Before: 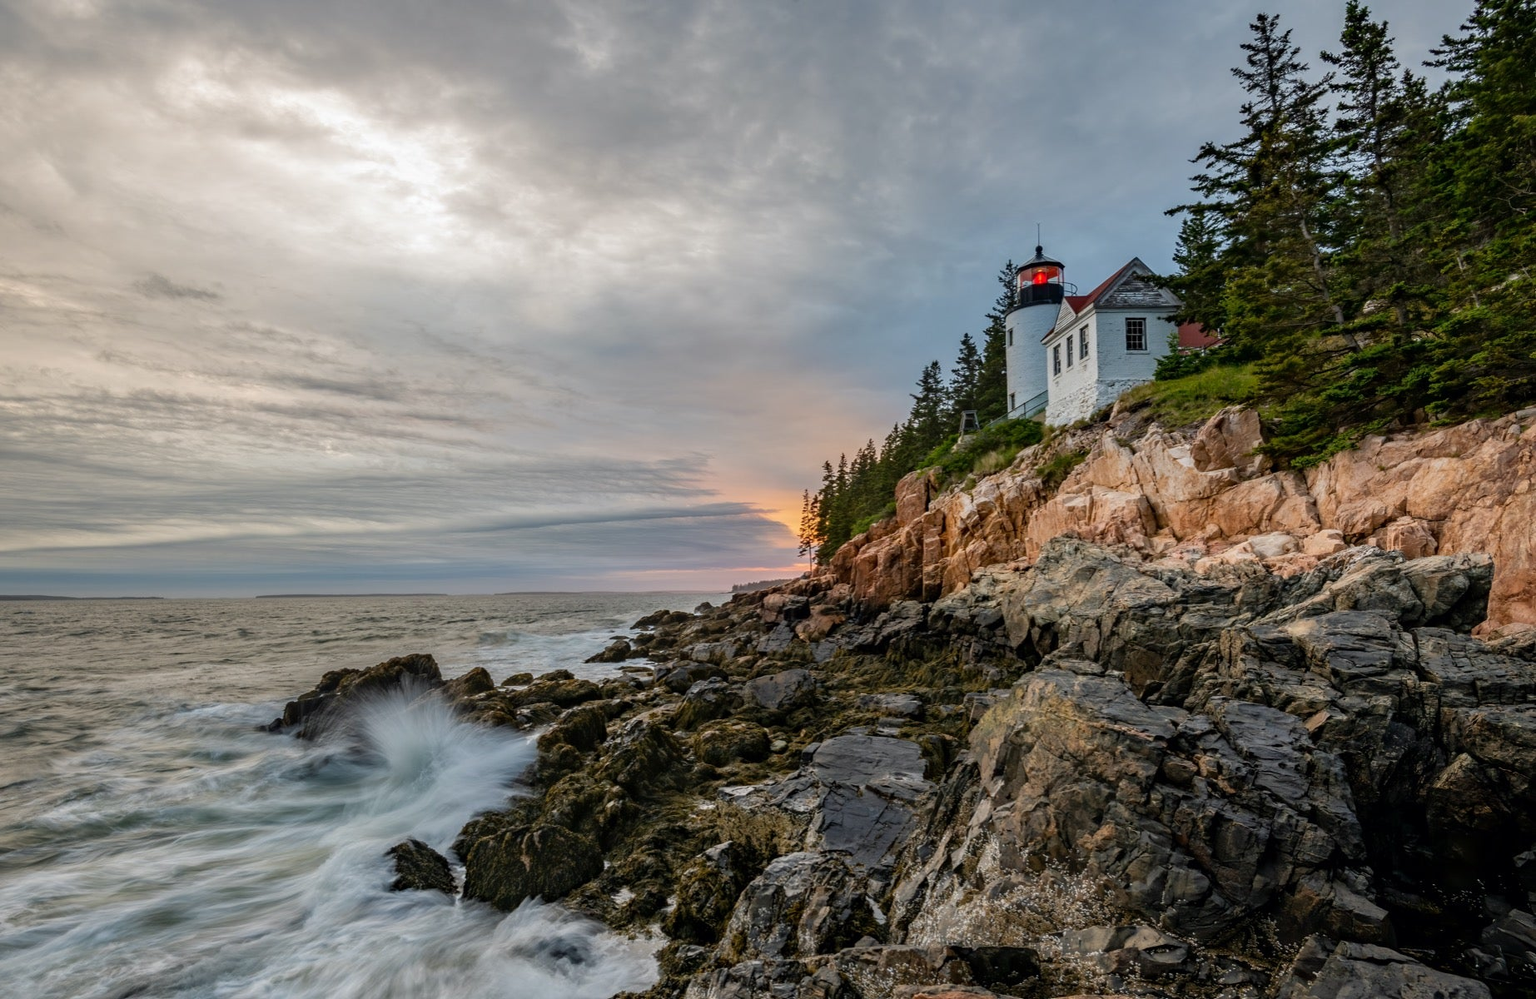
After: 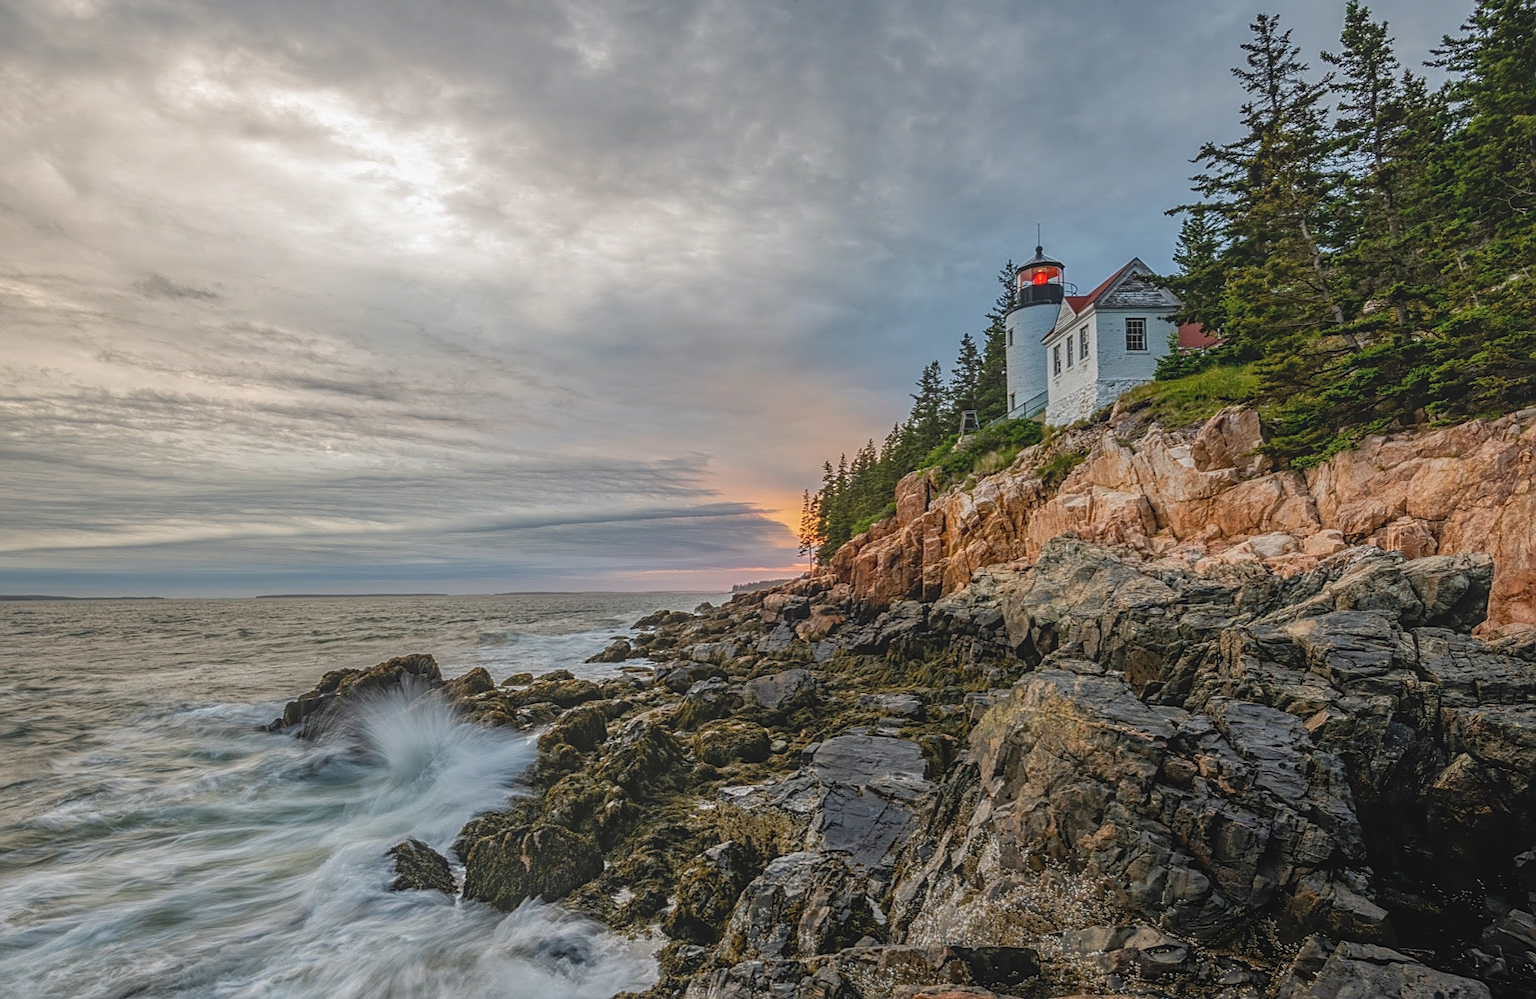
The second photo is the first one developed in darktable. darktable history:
local contrast: highlights 72%, shadows 12%, midtone range 0.192
sharpen: on, module defaults
